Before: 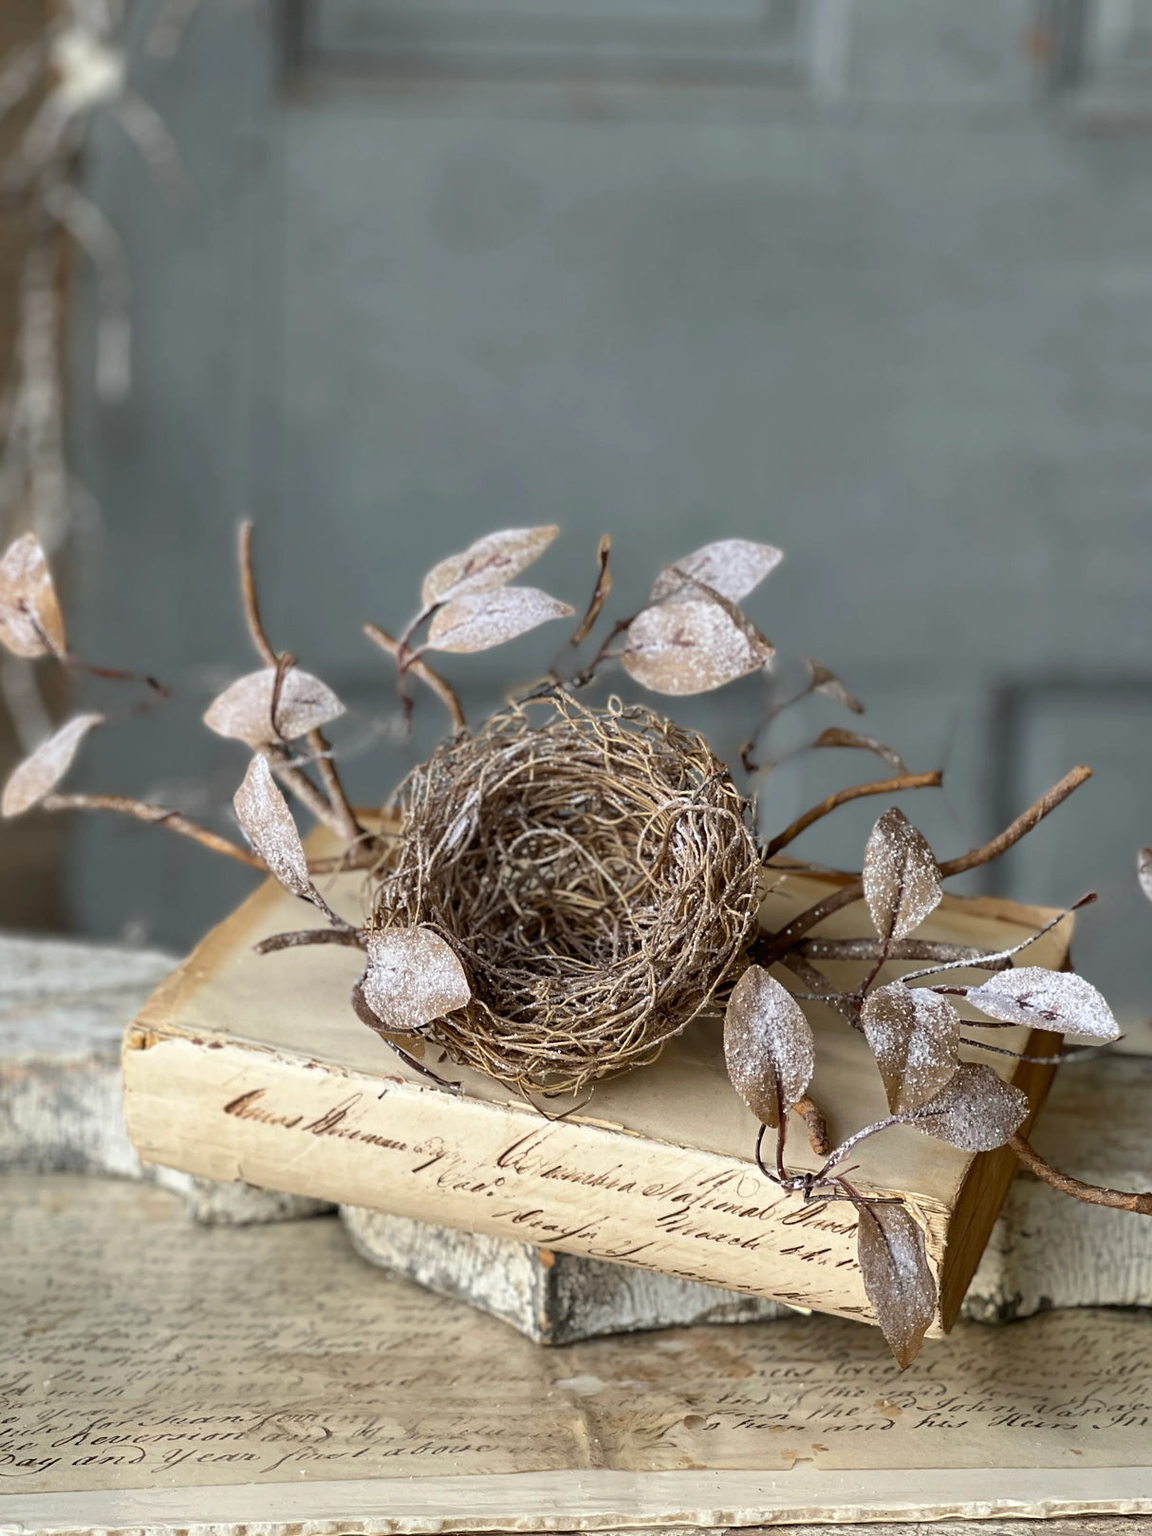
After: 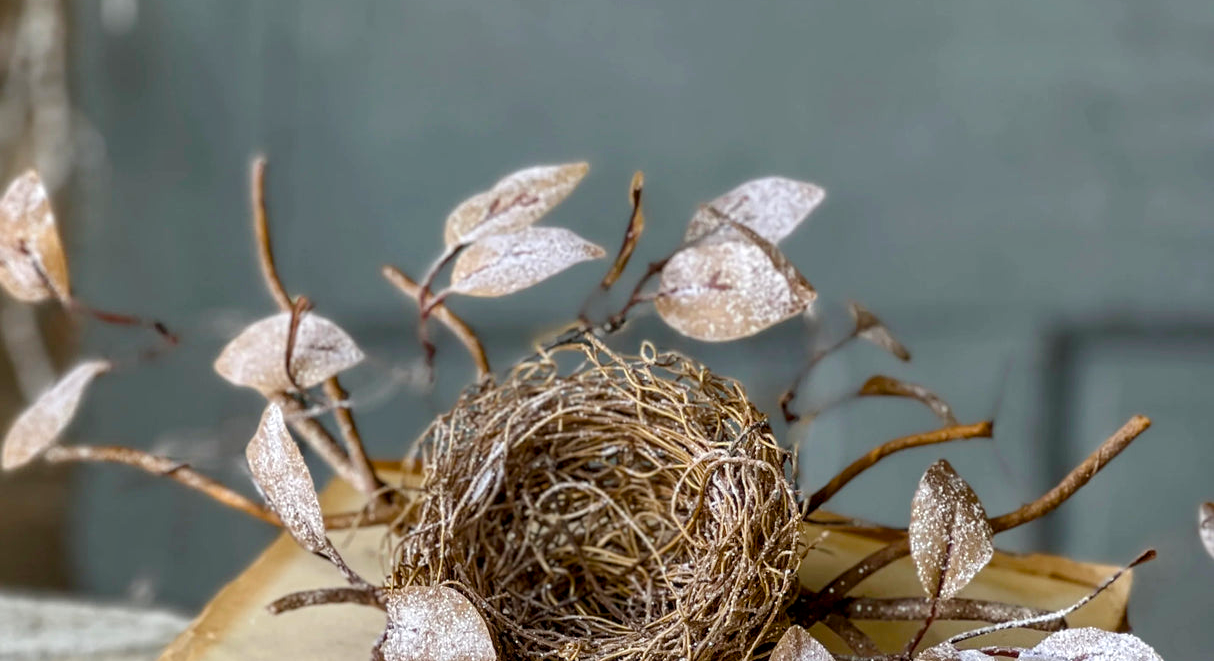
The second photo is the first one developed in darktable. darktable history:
local contrast: on, module defaults
crop and rotate: top 24.211%, bottom 34.914%
color balance rgb: perceptual saturation grading › global saturation 26.681%, perceptual saturation grading › highlights -27.634%, perceptual saturation grading › mid-tones 15.613%, perceptual saturation grading › shadows 33.782%, global vibrance 20%
